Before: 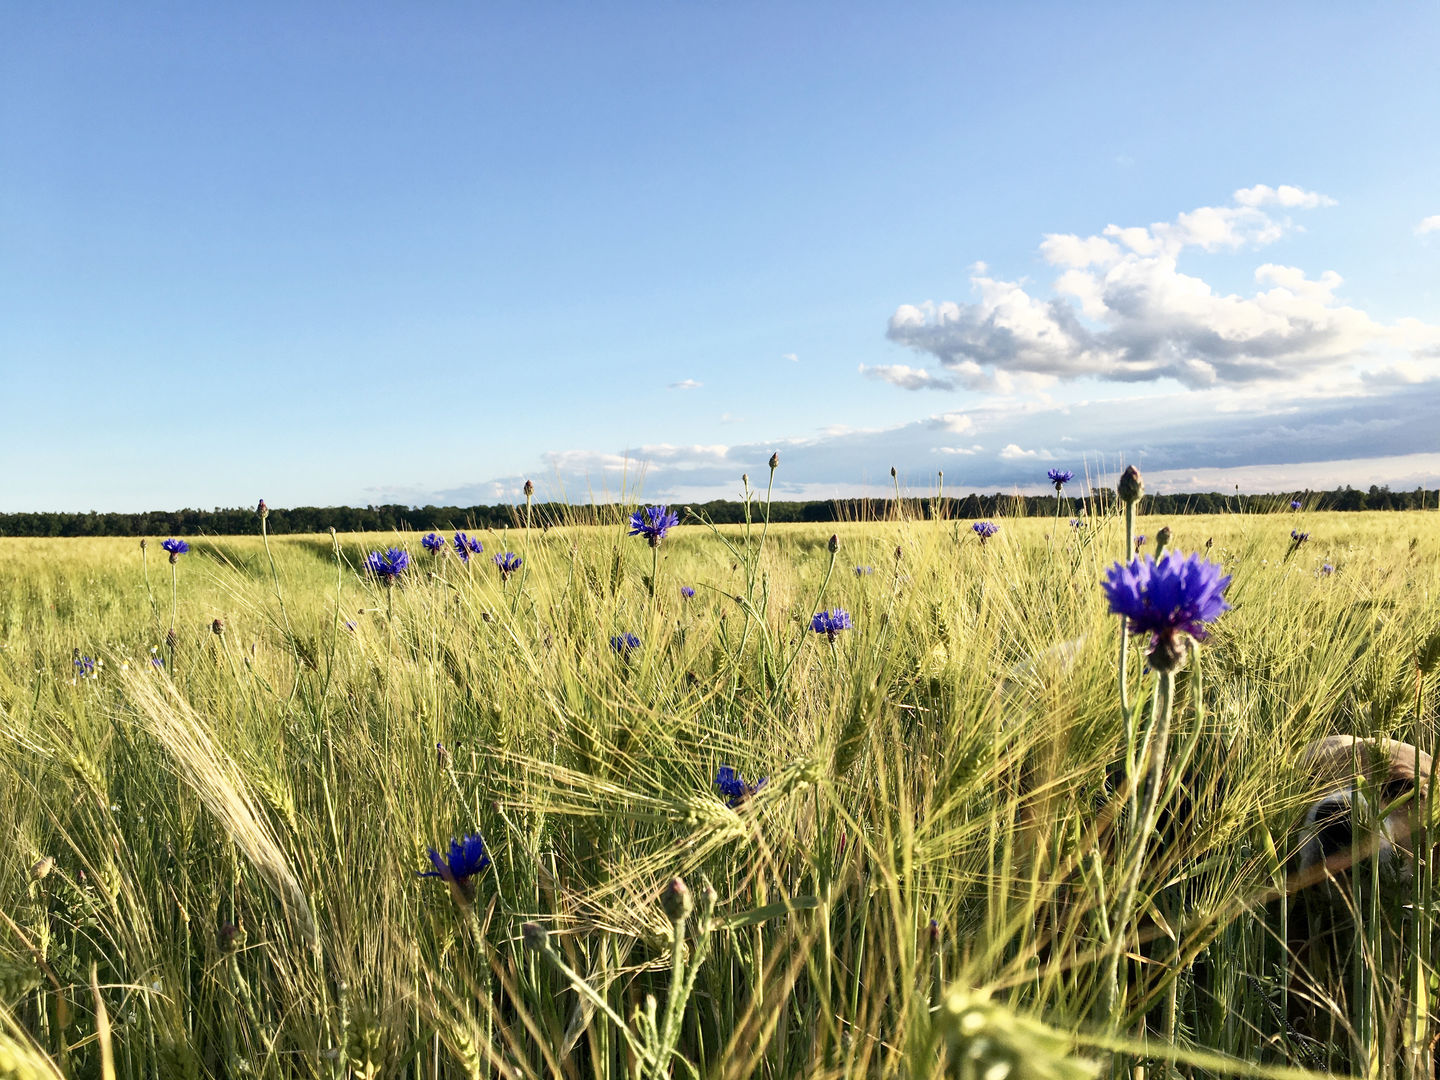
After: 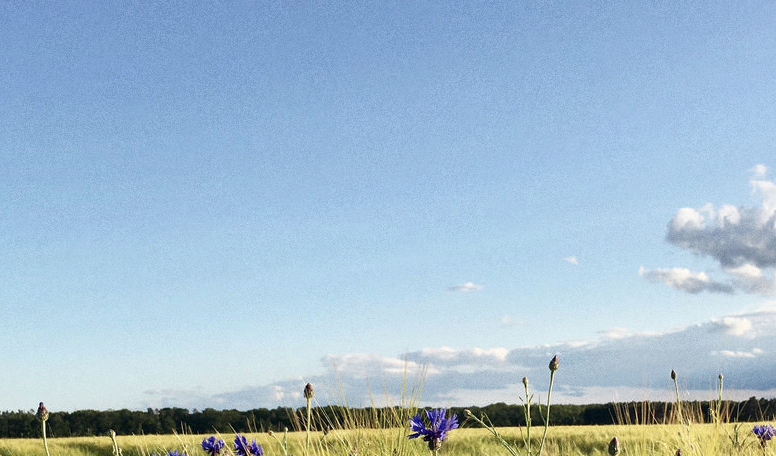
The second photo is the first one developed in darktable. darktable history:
tone curve: curves: ch0 [(0, 0) (0.8, 0.757) (1, 1)], color space Lab, linked channels, preserve colors none
crop: left 15.306%, top 9.065%, right 30.789%, bottom 48.638%
grain: coarseness 0.09 ISO
